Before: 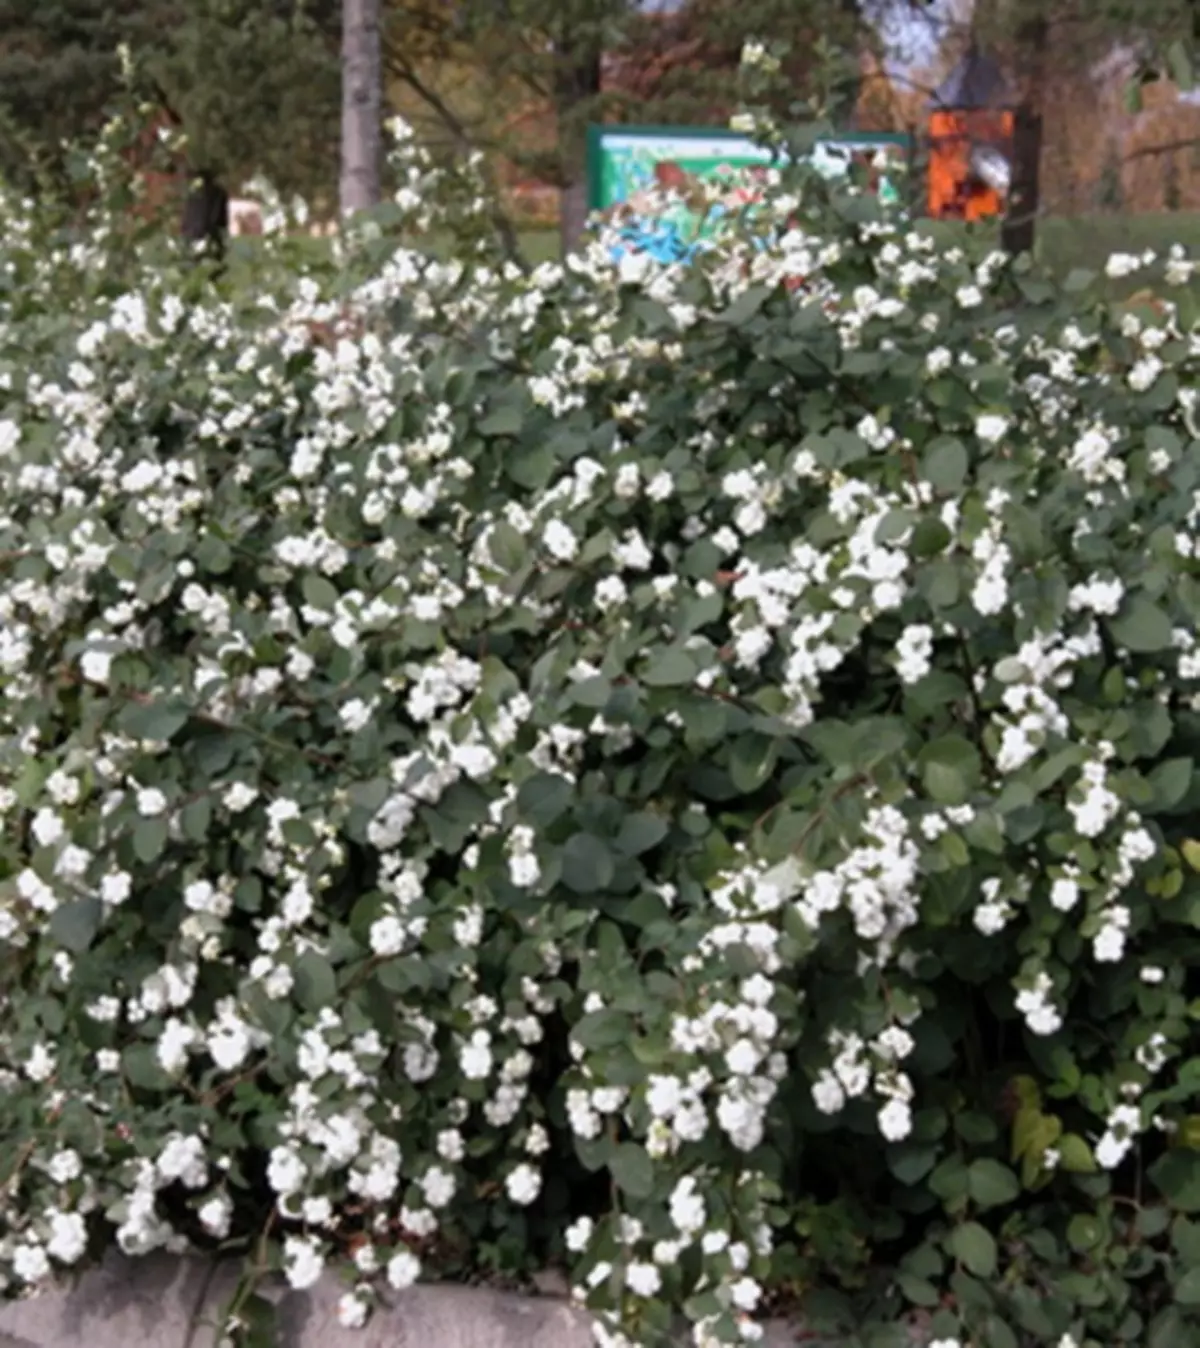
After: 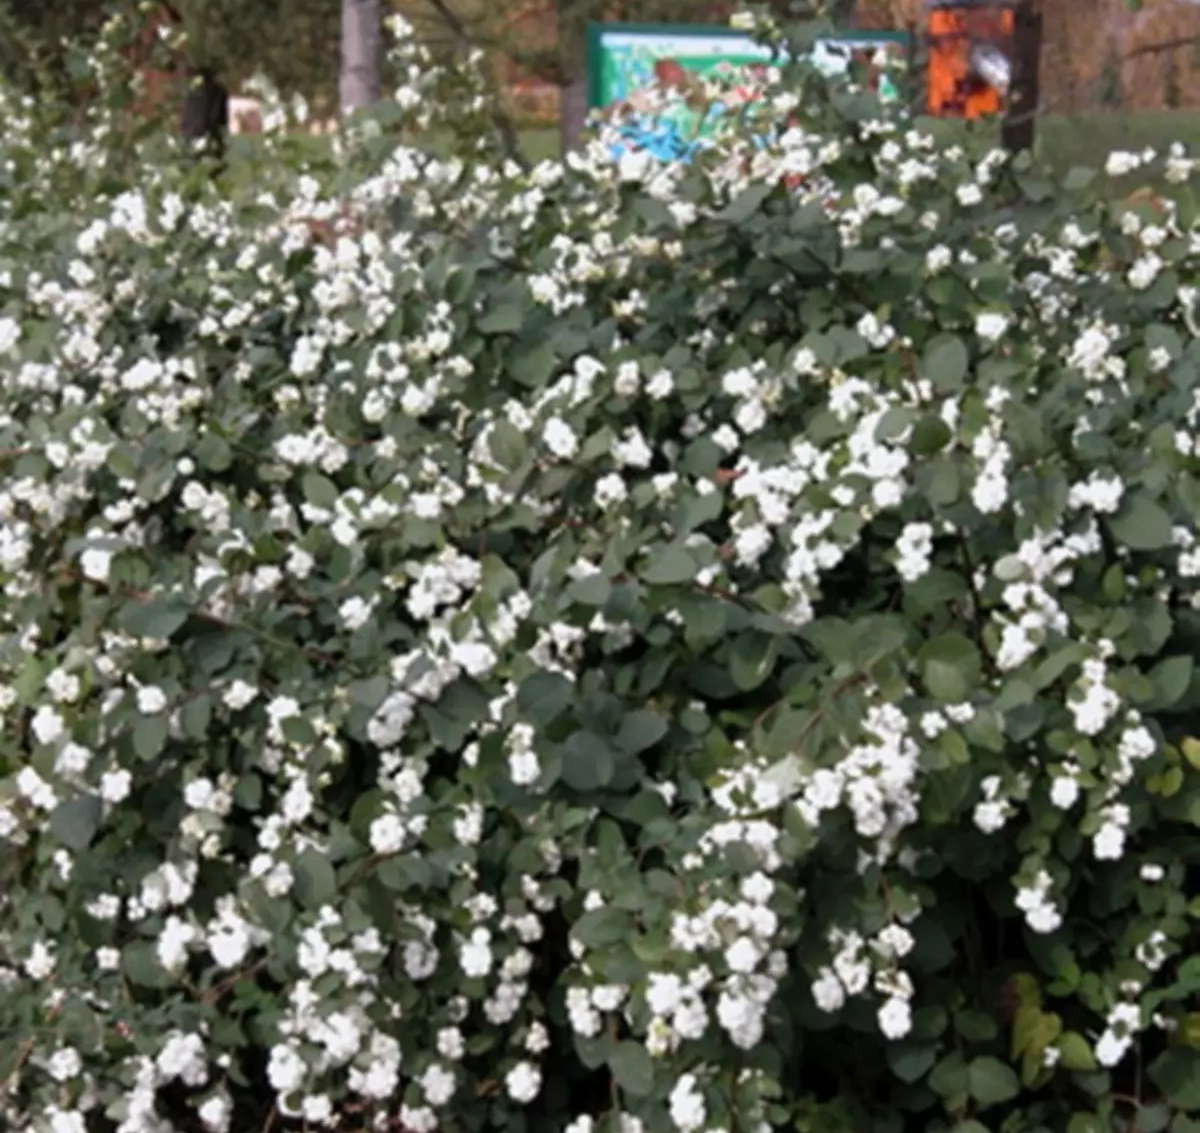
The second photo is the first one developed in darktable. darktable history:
crop: top 7.604%, bottom 8.334%
